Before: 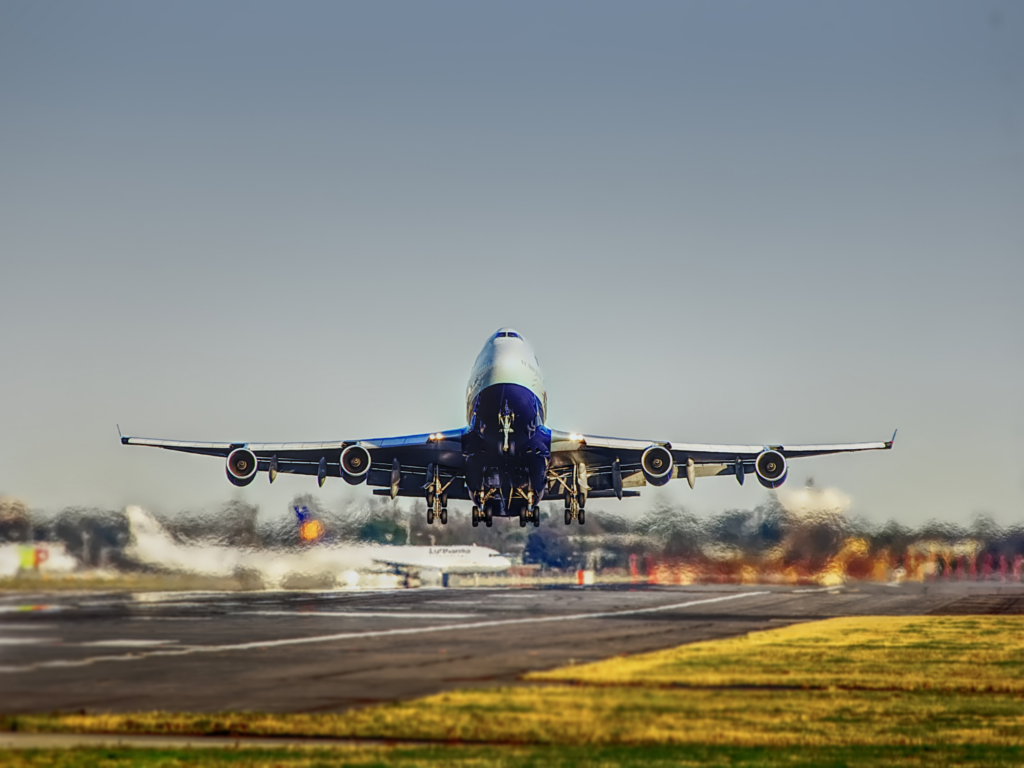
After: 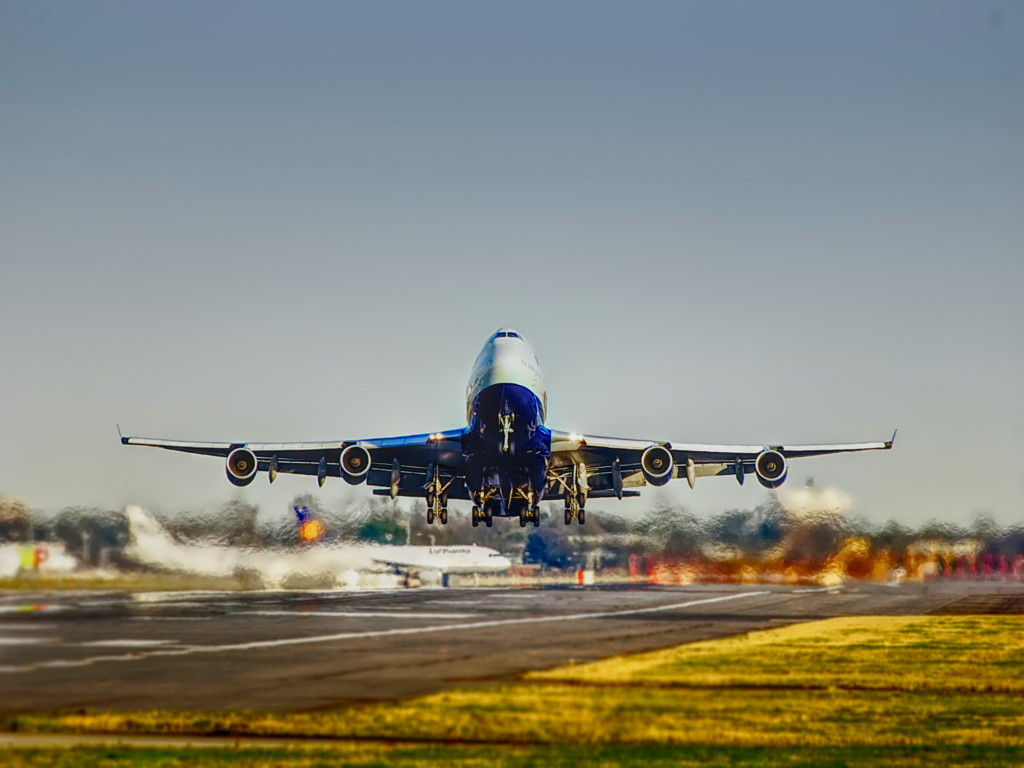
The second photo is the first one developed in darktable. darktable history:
color balance rgb: shadows lift › chroma 3.714%, shadows lift › hue 91.31°, perceptual saturation grading › global saturation 20%, perceptual saturation grading › highlights -25.41%, perceptual saturation grading › shadows 50.068%, global vibrance 9.929%
